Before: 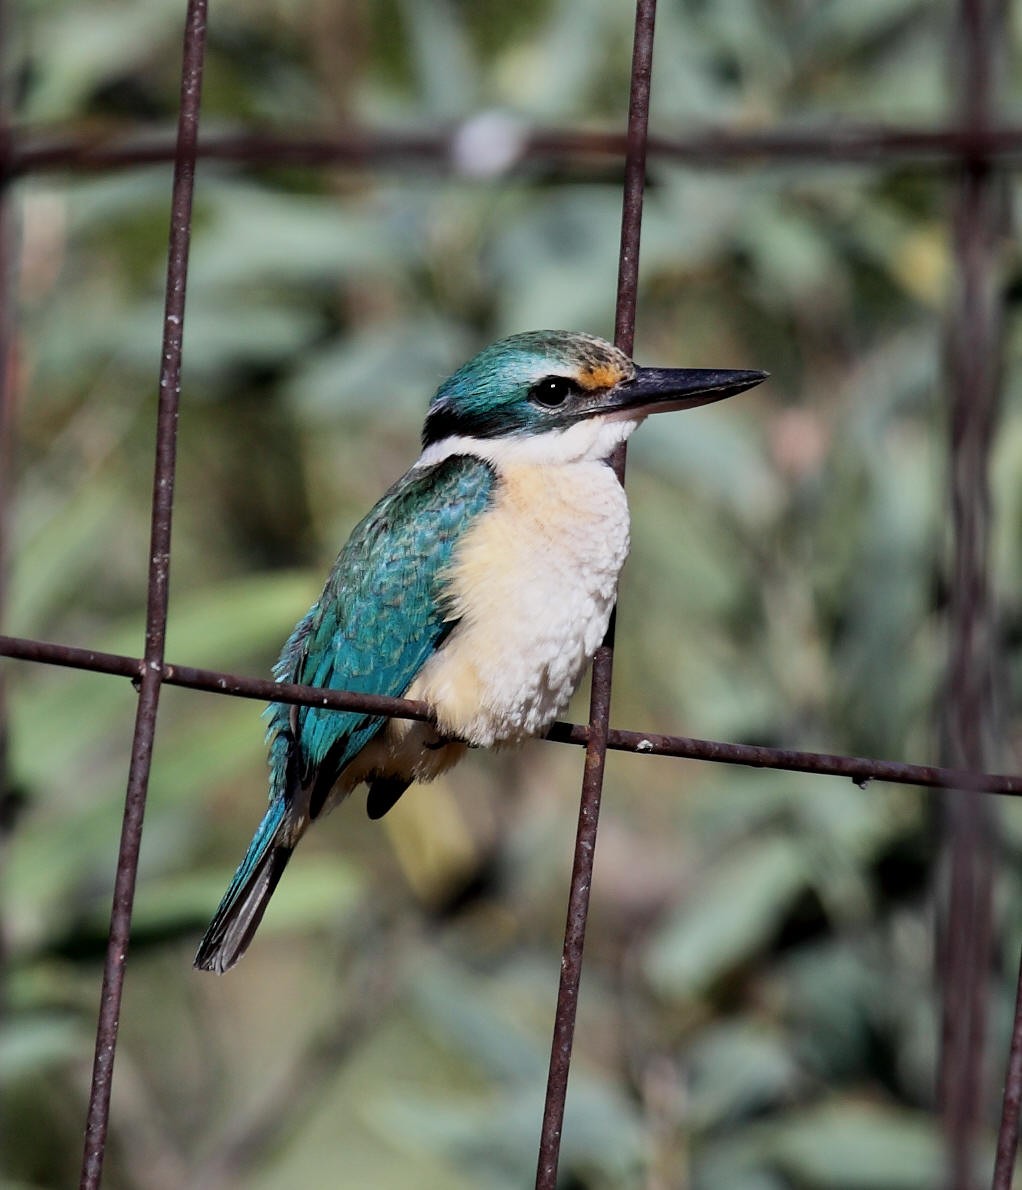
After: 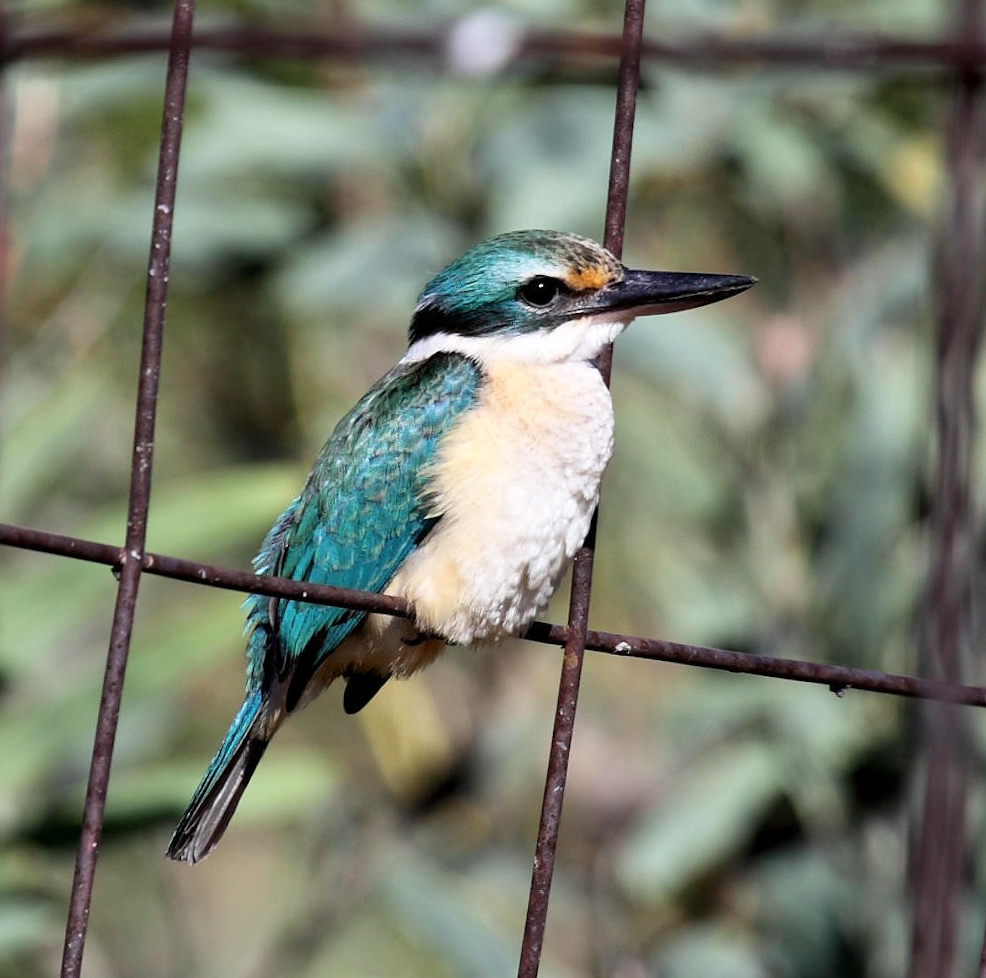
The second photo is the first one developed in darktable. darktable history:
exposure: exposure 0.4 EV, compensate highlight preservation false
rotate and perspective: rotation 1.57°, crop left 0.018, crop right 0.982, crop top 0.039, crop bottom 0.961
crop: left 1.507%, top 6.147%, right 1.379%, bottom 6.637%
